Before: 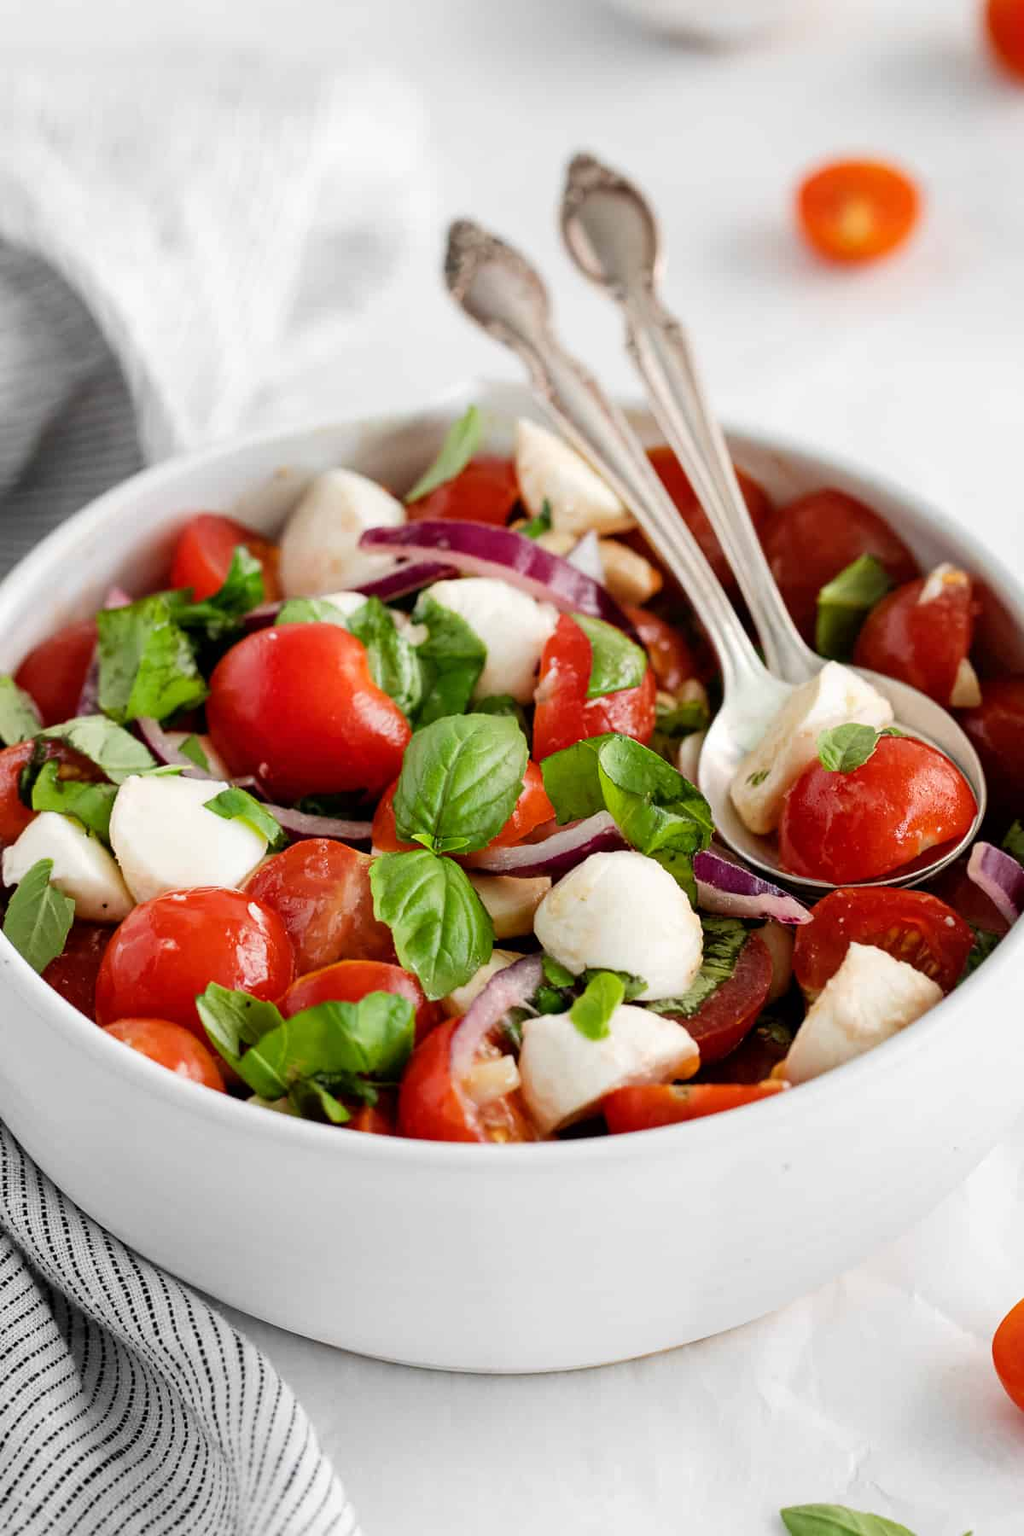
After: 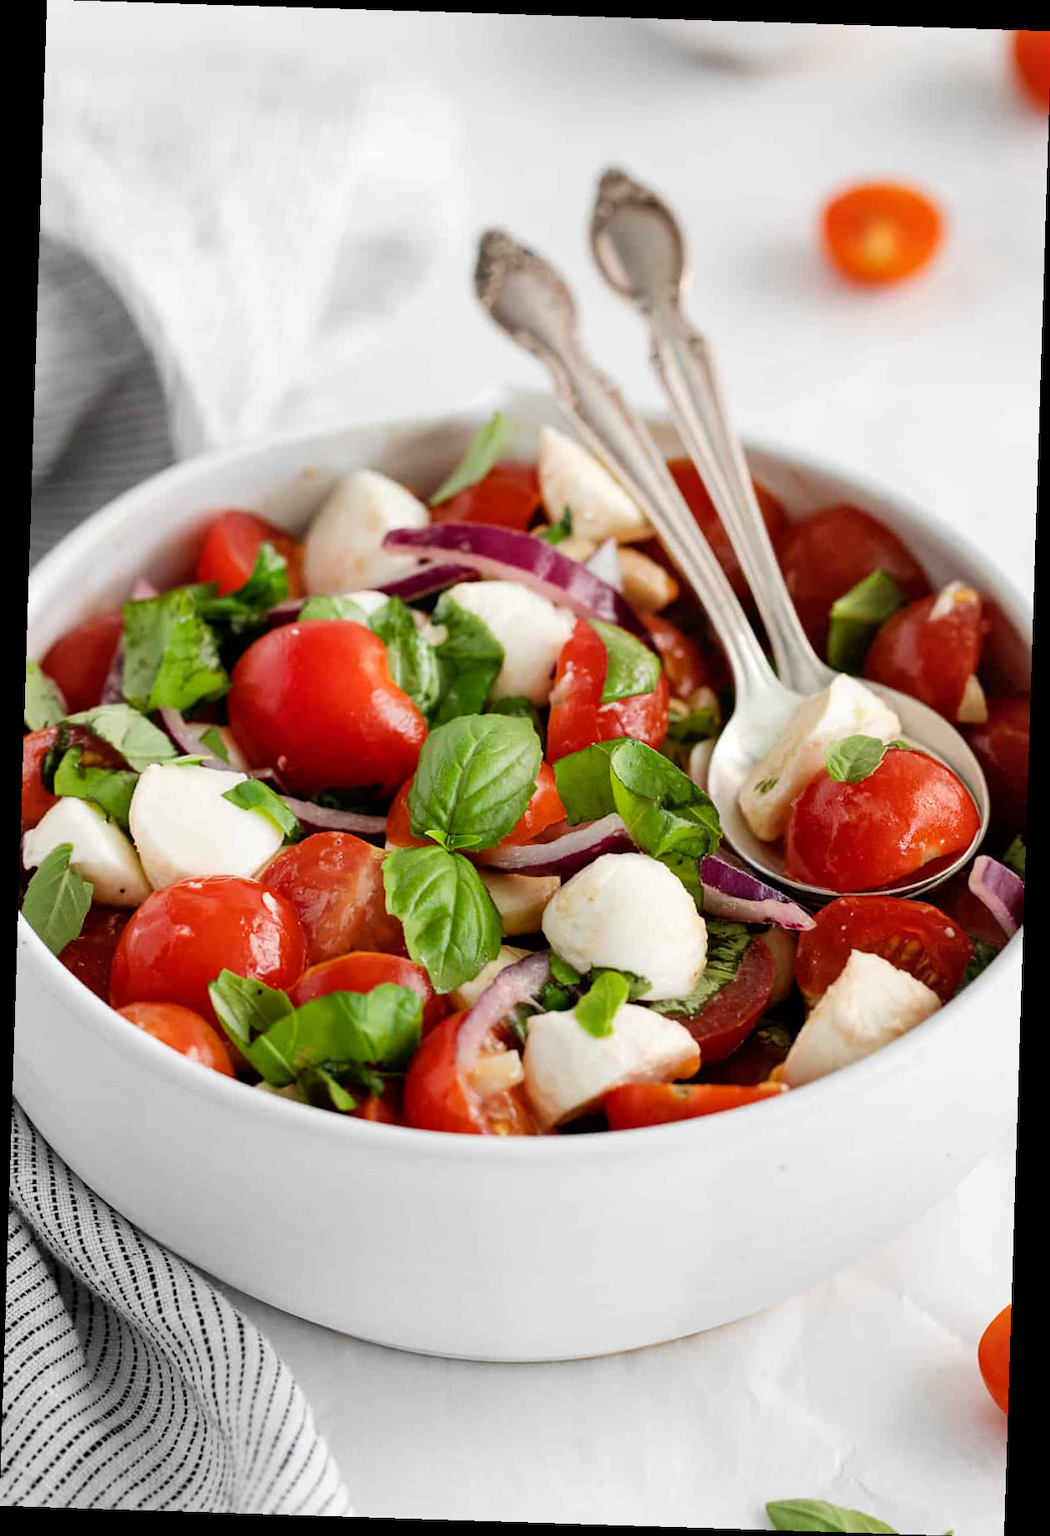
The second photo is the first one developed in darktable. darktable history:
crop and rotate: angle -1.81°
shadows and highlights: shadows 31.39, highlights 0.536, soften with gaussian
